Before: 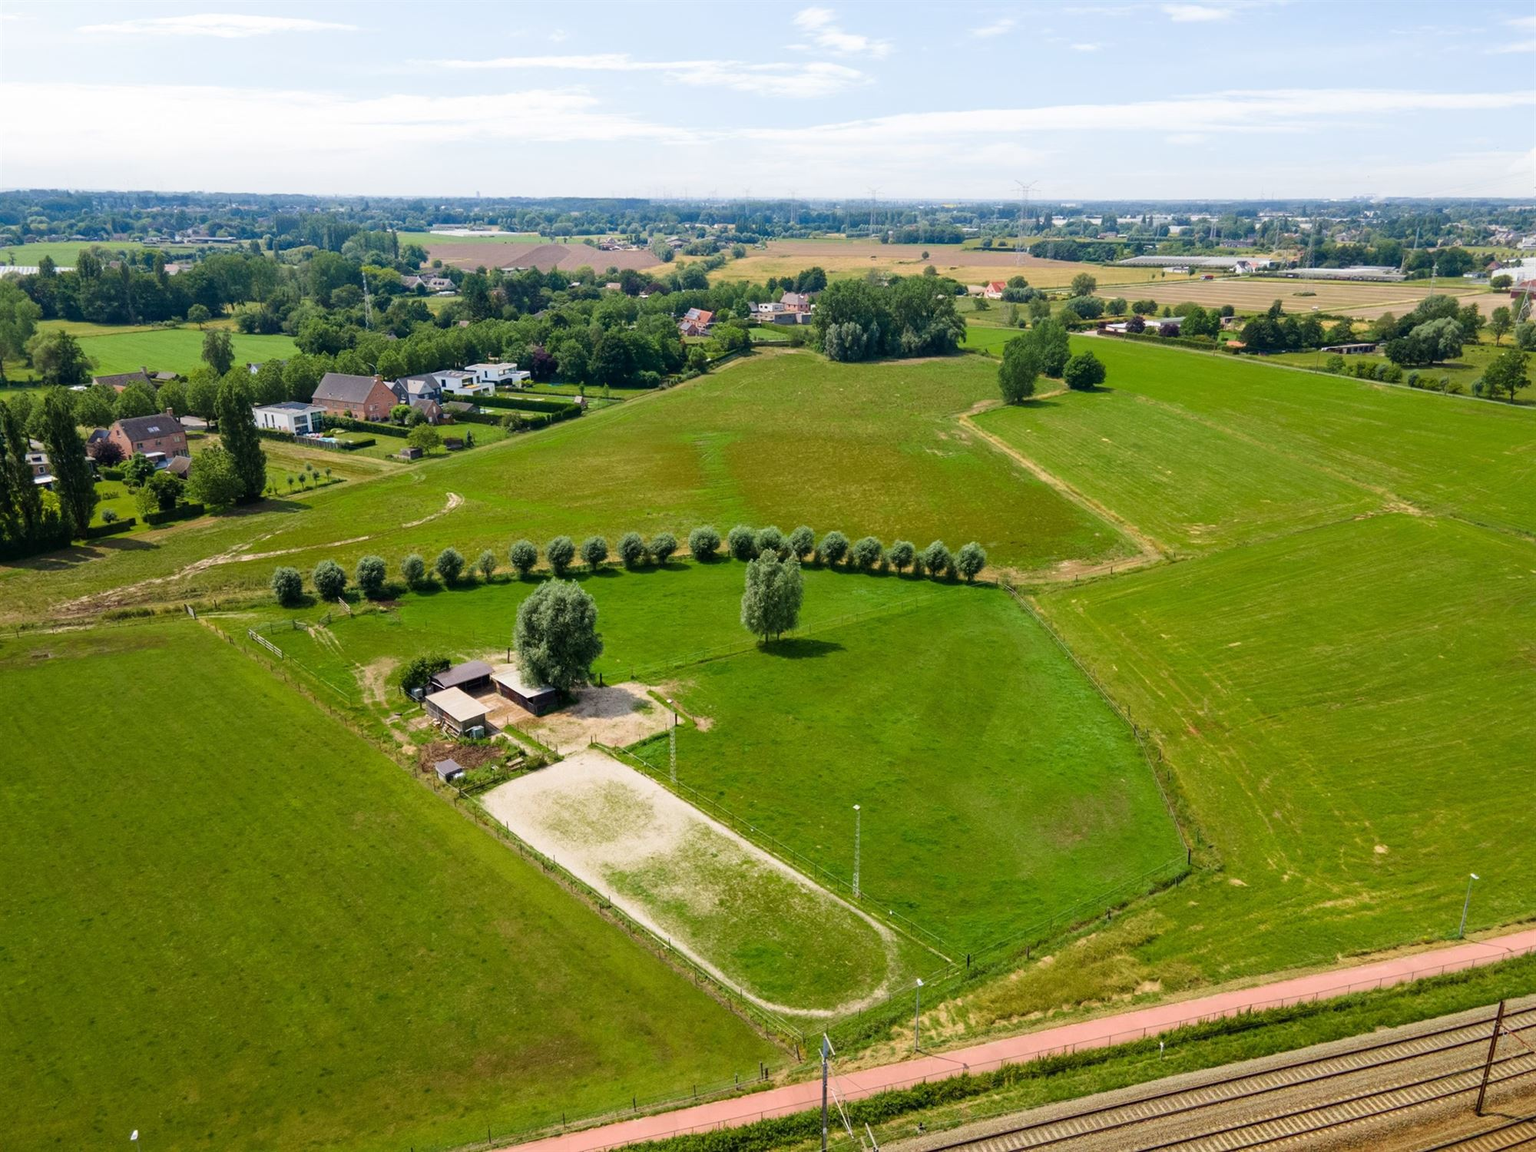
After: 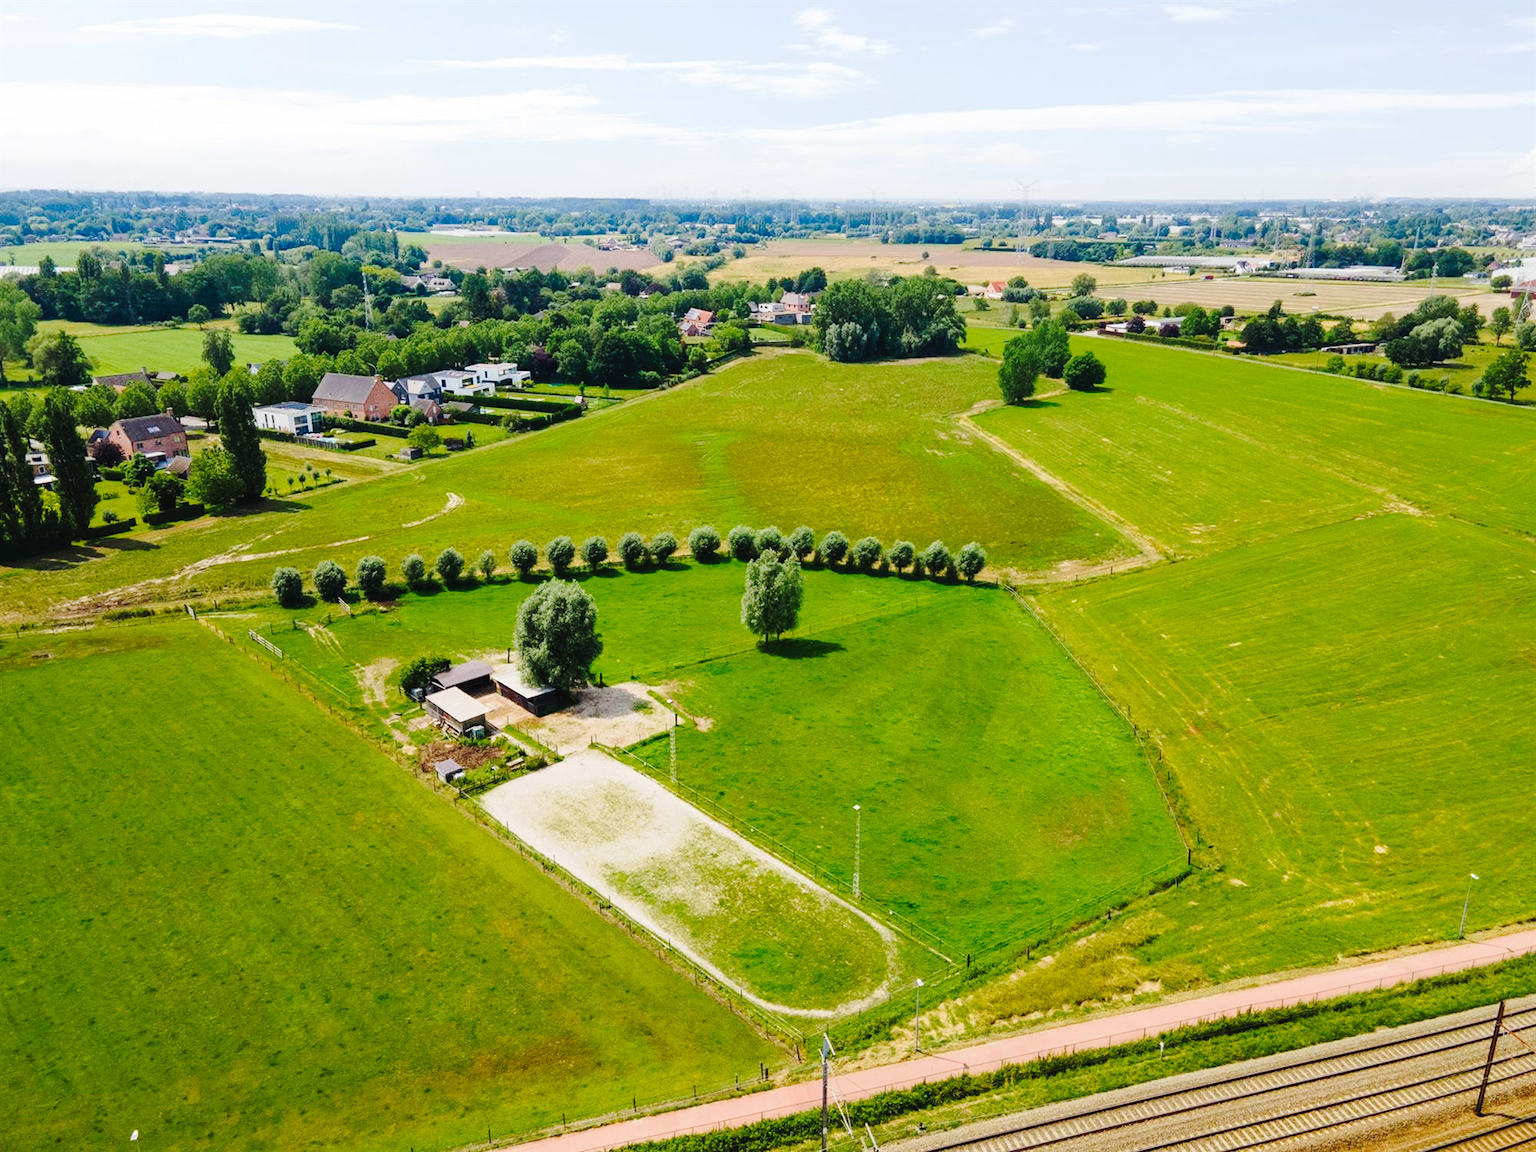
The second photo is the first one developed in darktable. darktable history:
tone curve: curves: ch0 [(0, 0) (0.003, 0.023) (0.011, 0.029) (0.025, 0.037) (0.044, 0.047) (0.069, 0.057) (0.1, 0.075) (0.136, 0.103) (0.177, 0.145) (0.224, 0.193) (0.277, 0.266) (0.335, 0.362) (0.399, 0.473) (0.468, 0.569) (0.543, 0.655) (0.623, 0.73) (0.709, 0.804) (0.801, 0.874) (0.898, 0.924) (1, 1)], preserve colors none
